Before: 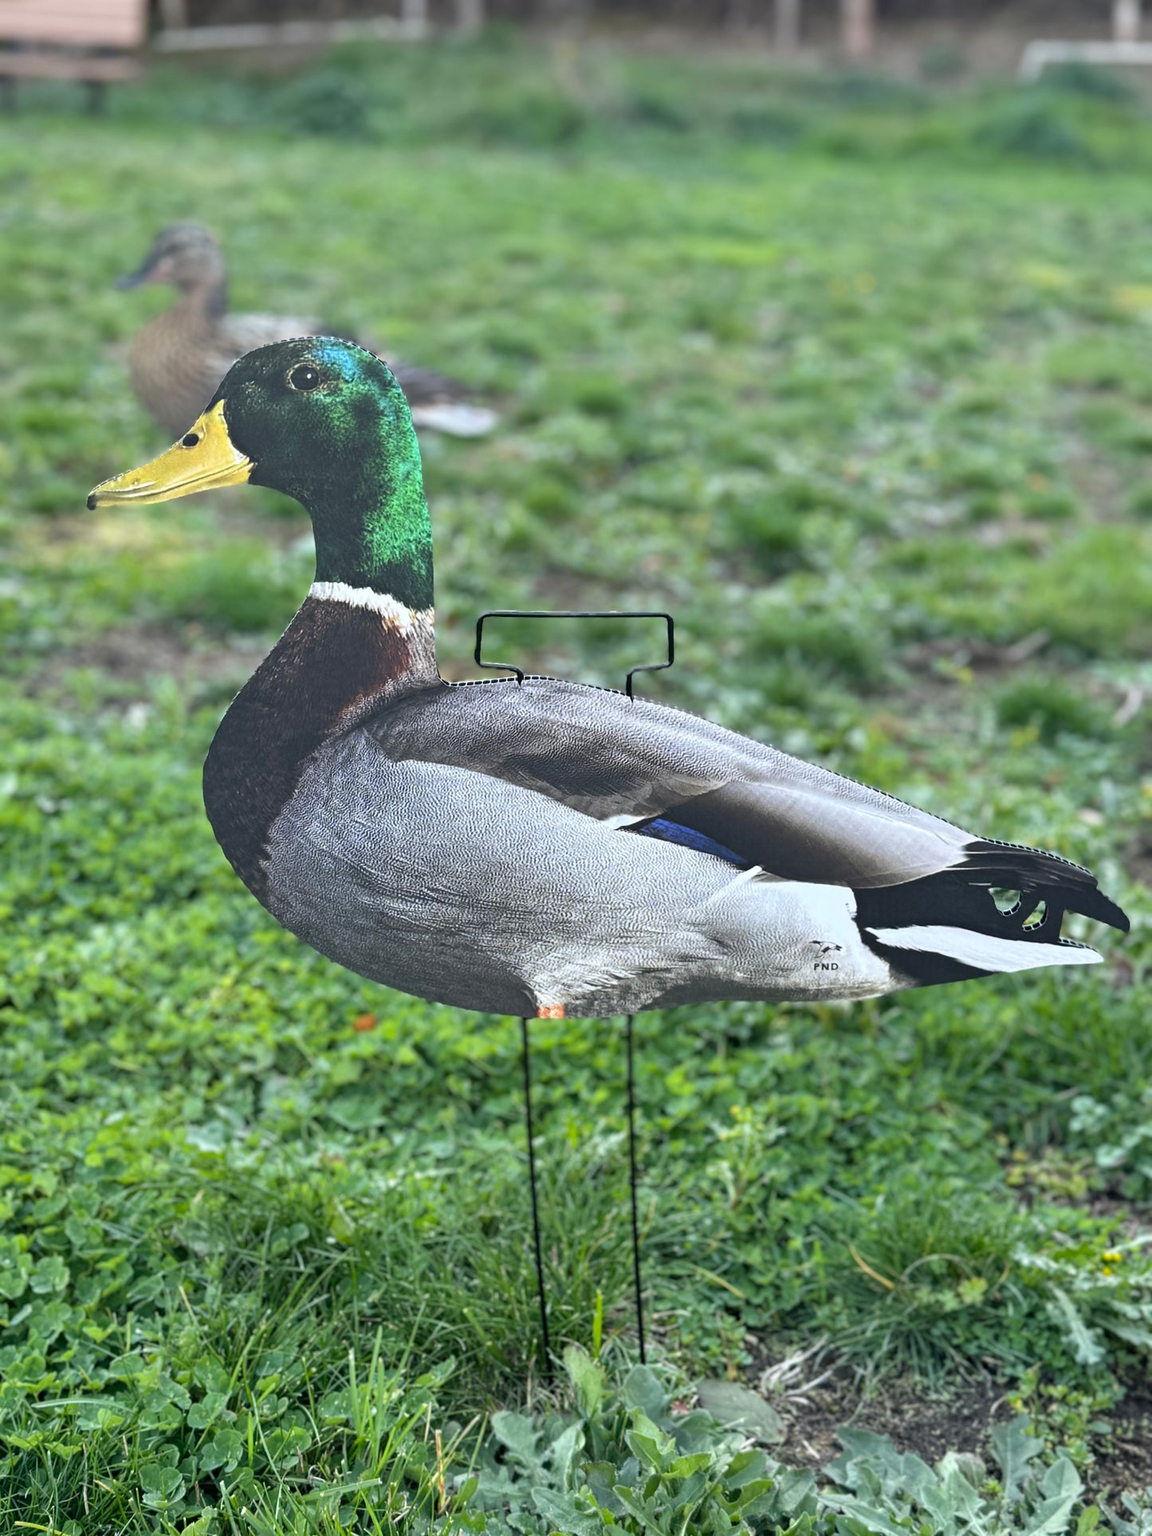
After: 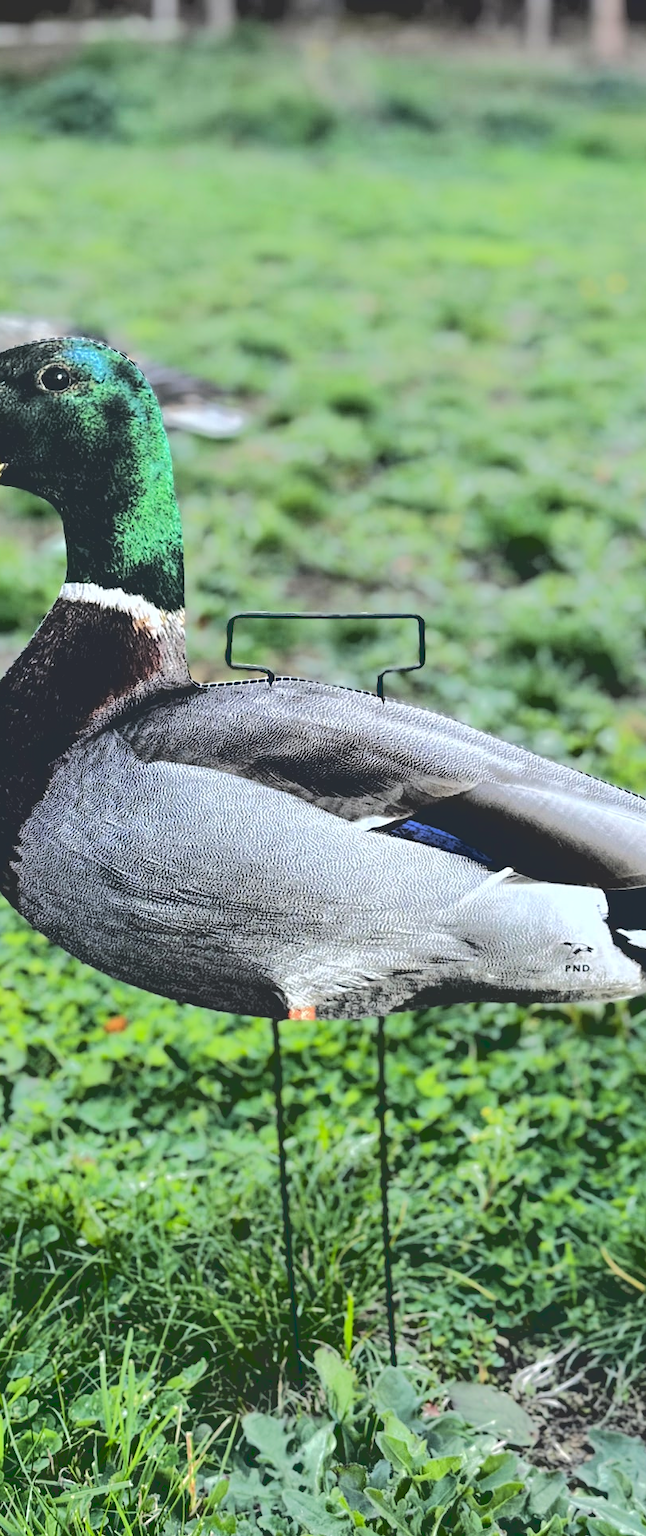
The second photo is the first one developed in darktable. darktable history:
base curve: curves: ch0 [(0.065, 0.026) (0.236, 0.358) (0.53, 0.546) (0.777, 0.841) (0.924, 0.992)], preserve colors average RGB
crop: left 21.674%, right 22.086%
